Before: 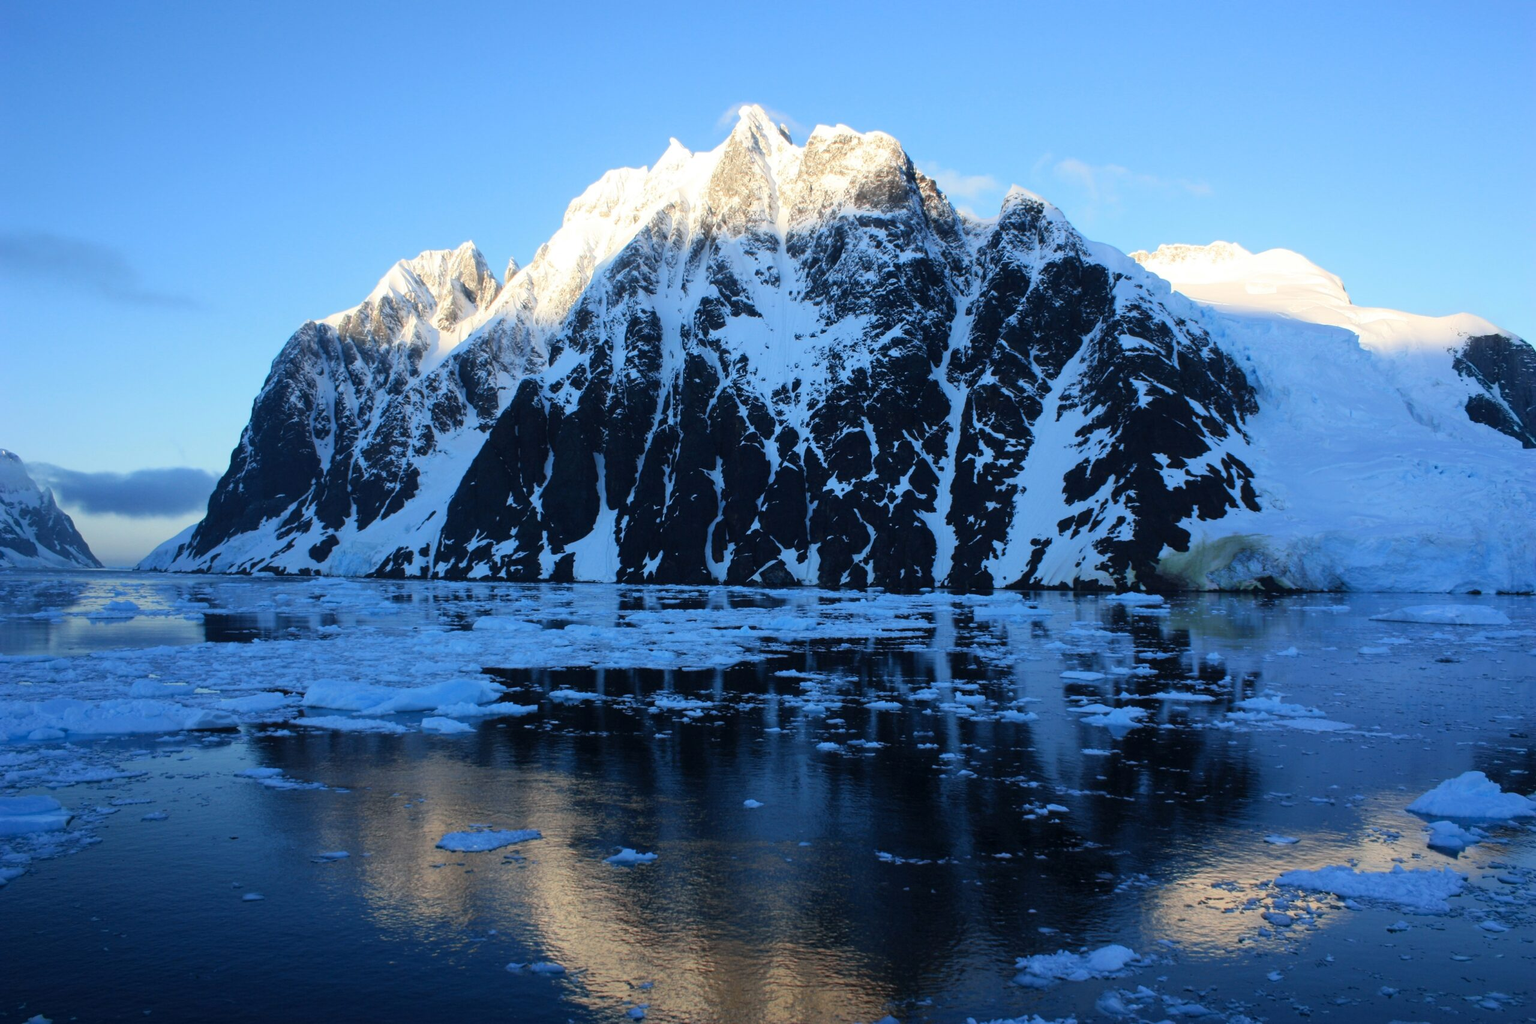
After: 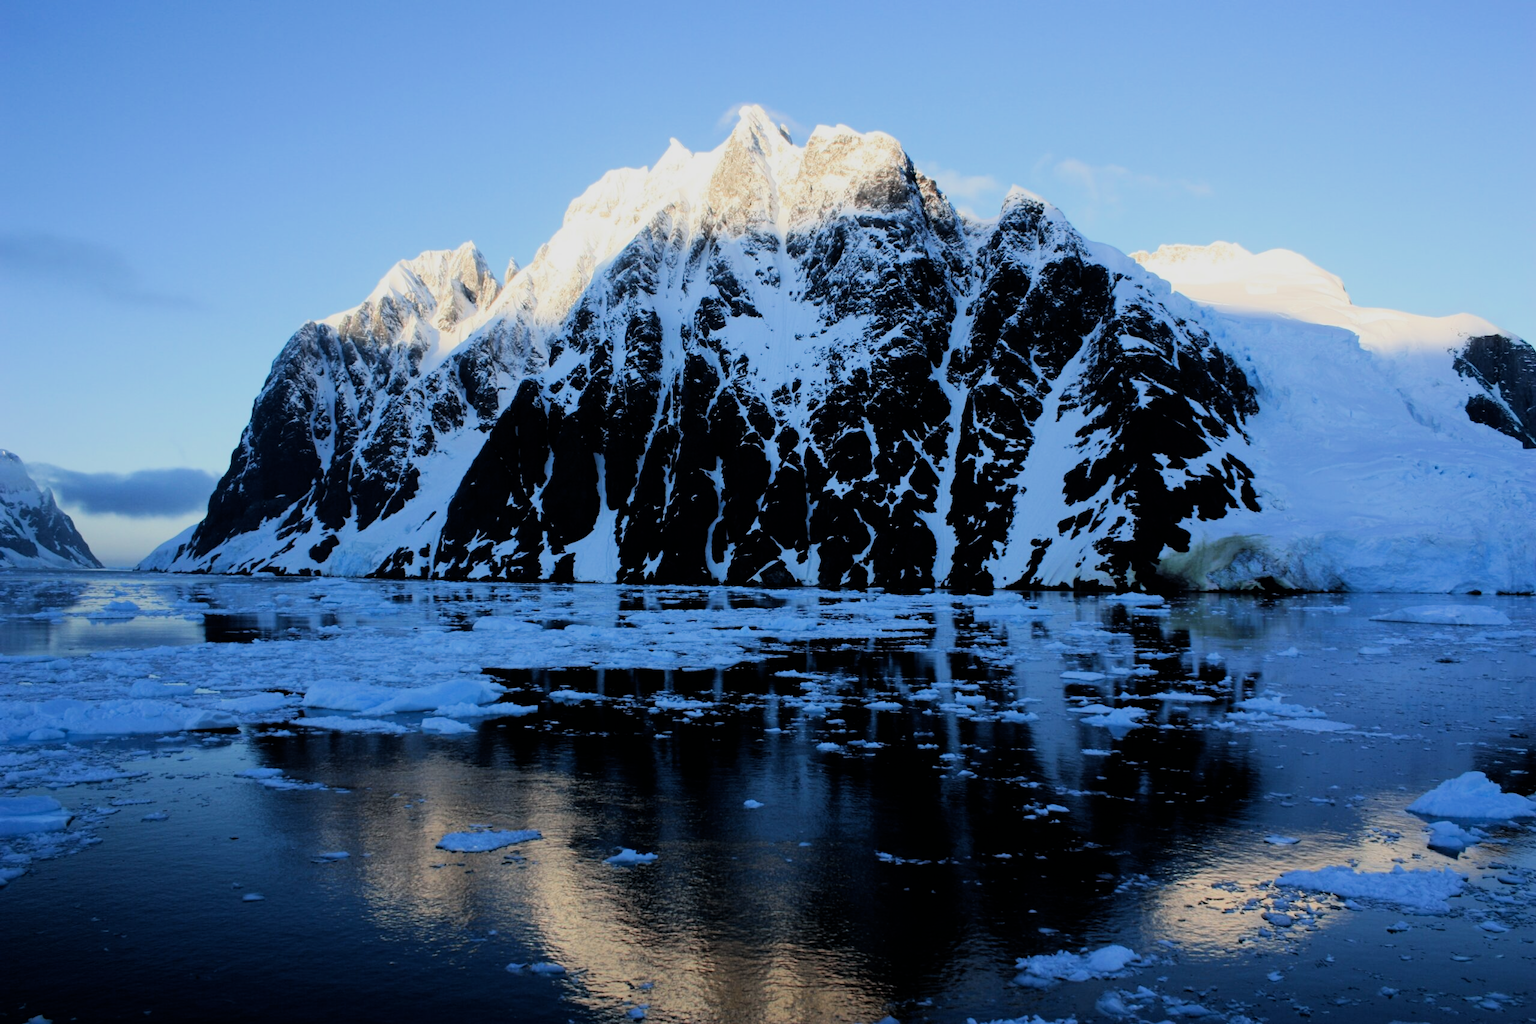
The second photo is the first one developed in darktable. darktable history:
white balance: emerald 1
filmic rgb: black relative exposure -5 EV, hardness 2.88, contrast 1.3
